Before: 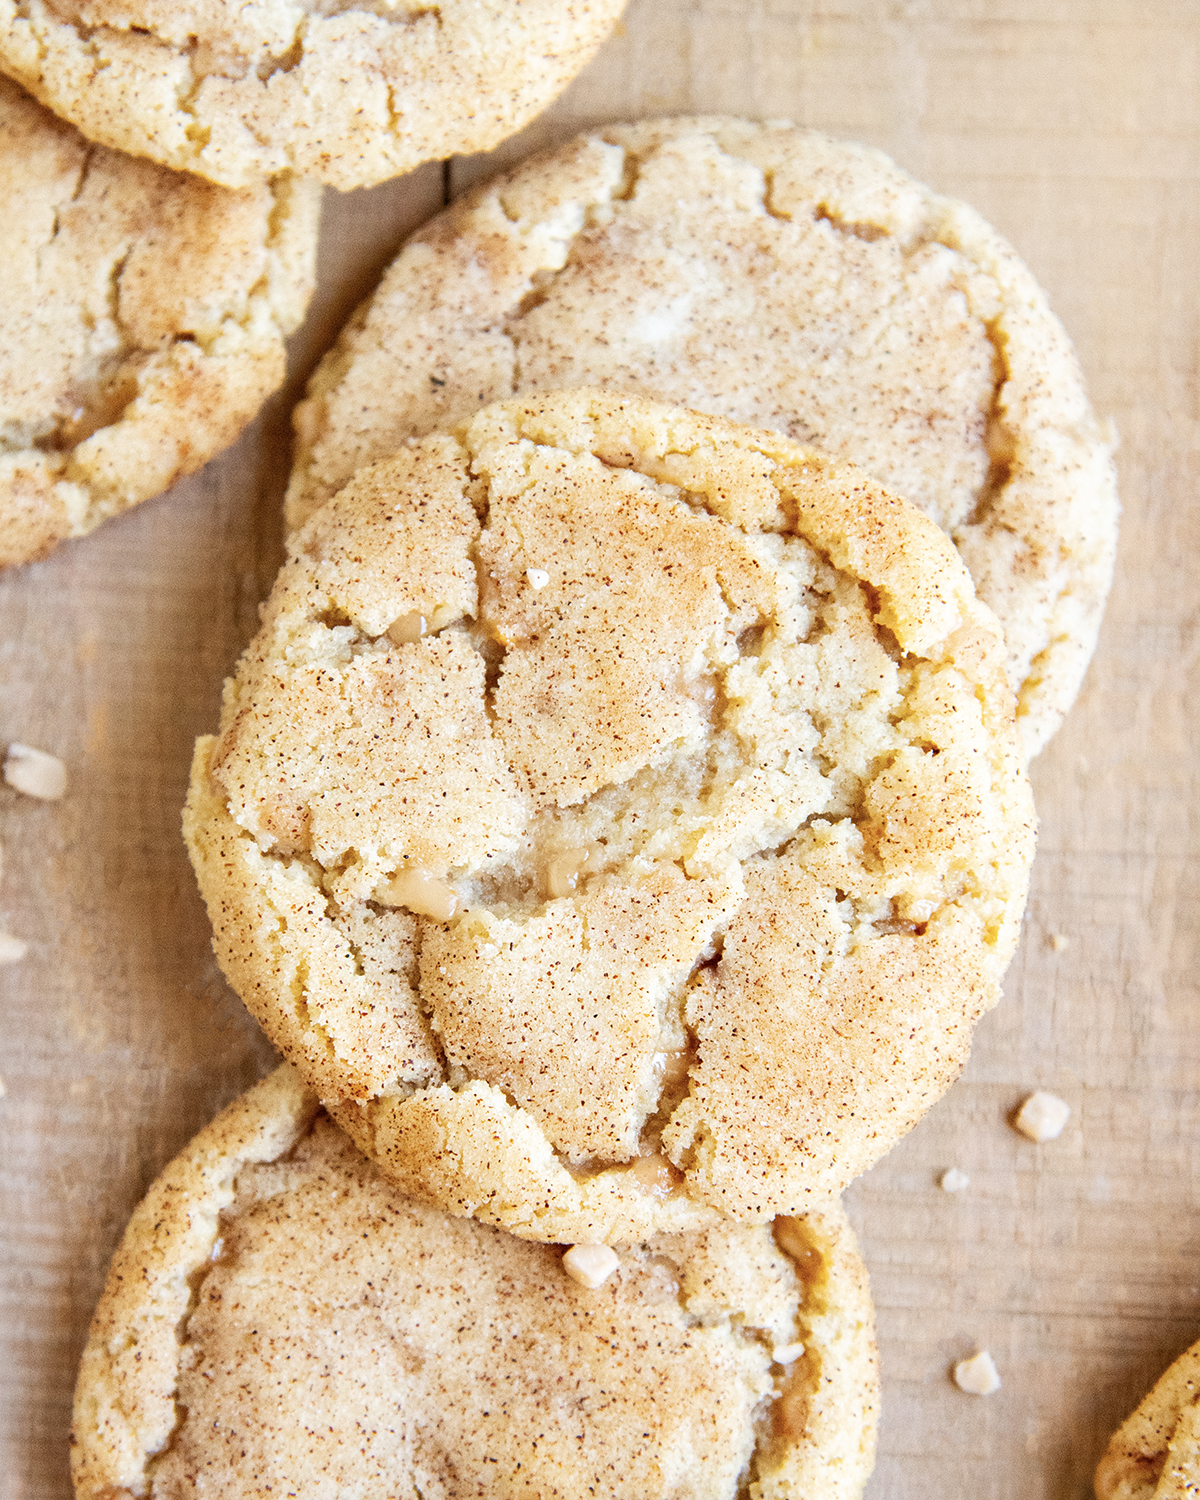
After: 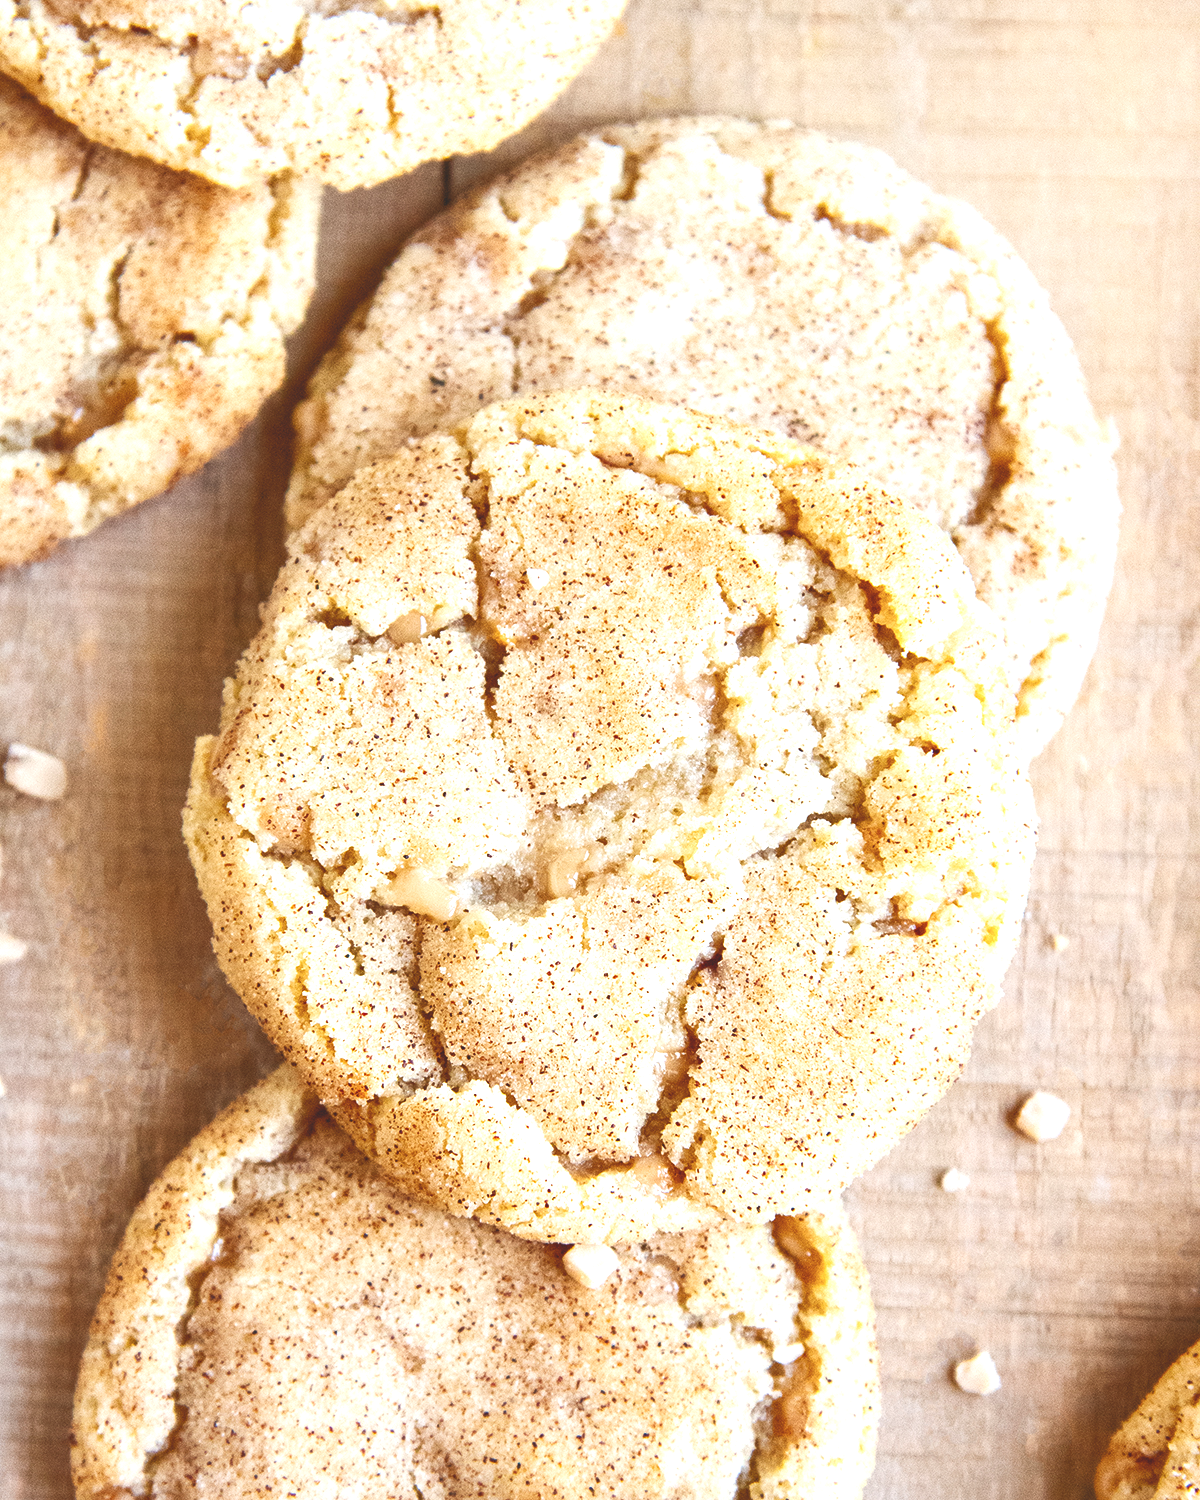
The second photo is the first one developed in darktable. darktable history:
tone curve: curves: ch0 [(0, 0.081) (0.483, 0.453) (0.881, 0.992)], color space Lab, independent channels, preserve colors none
exposure: black level correction -0.015, compensate highlight preservation false
